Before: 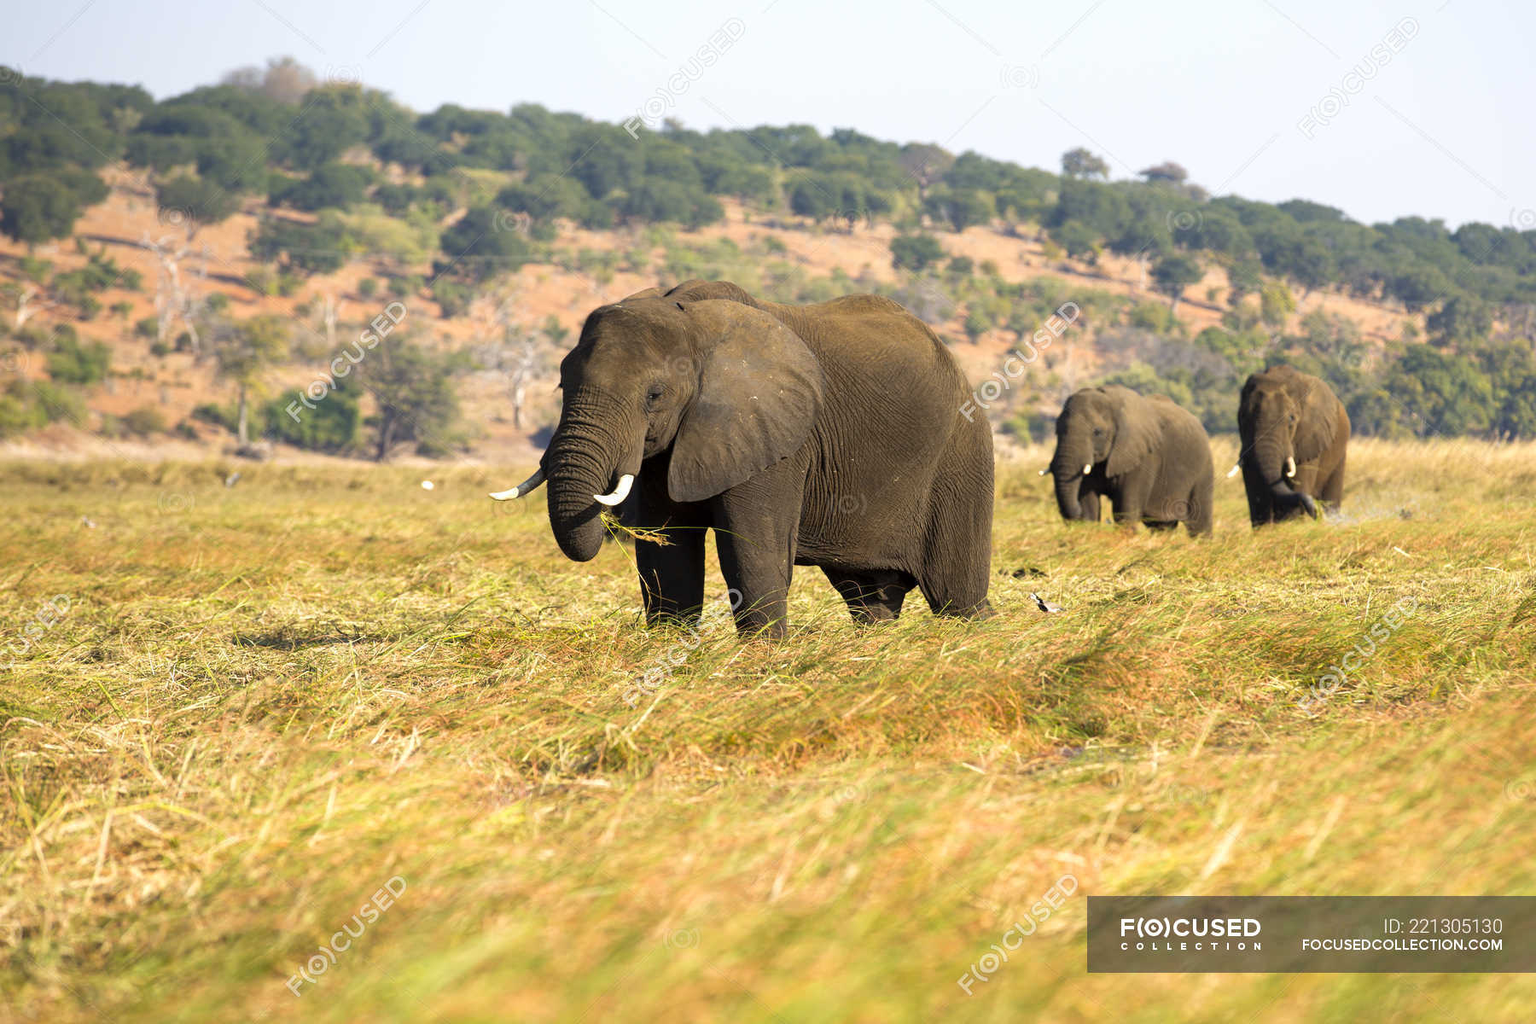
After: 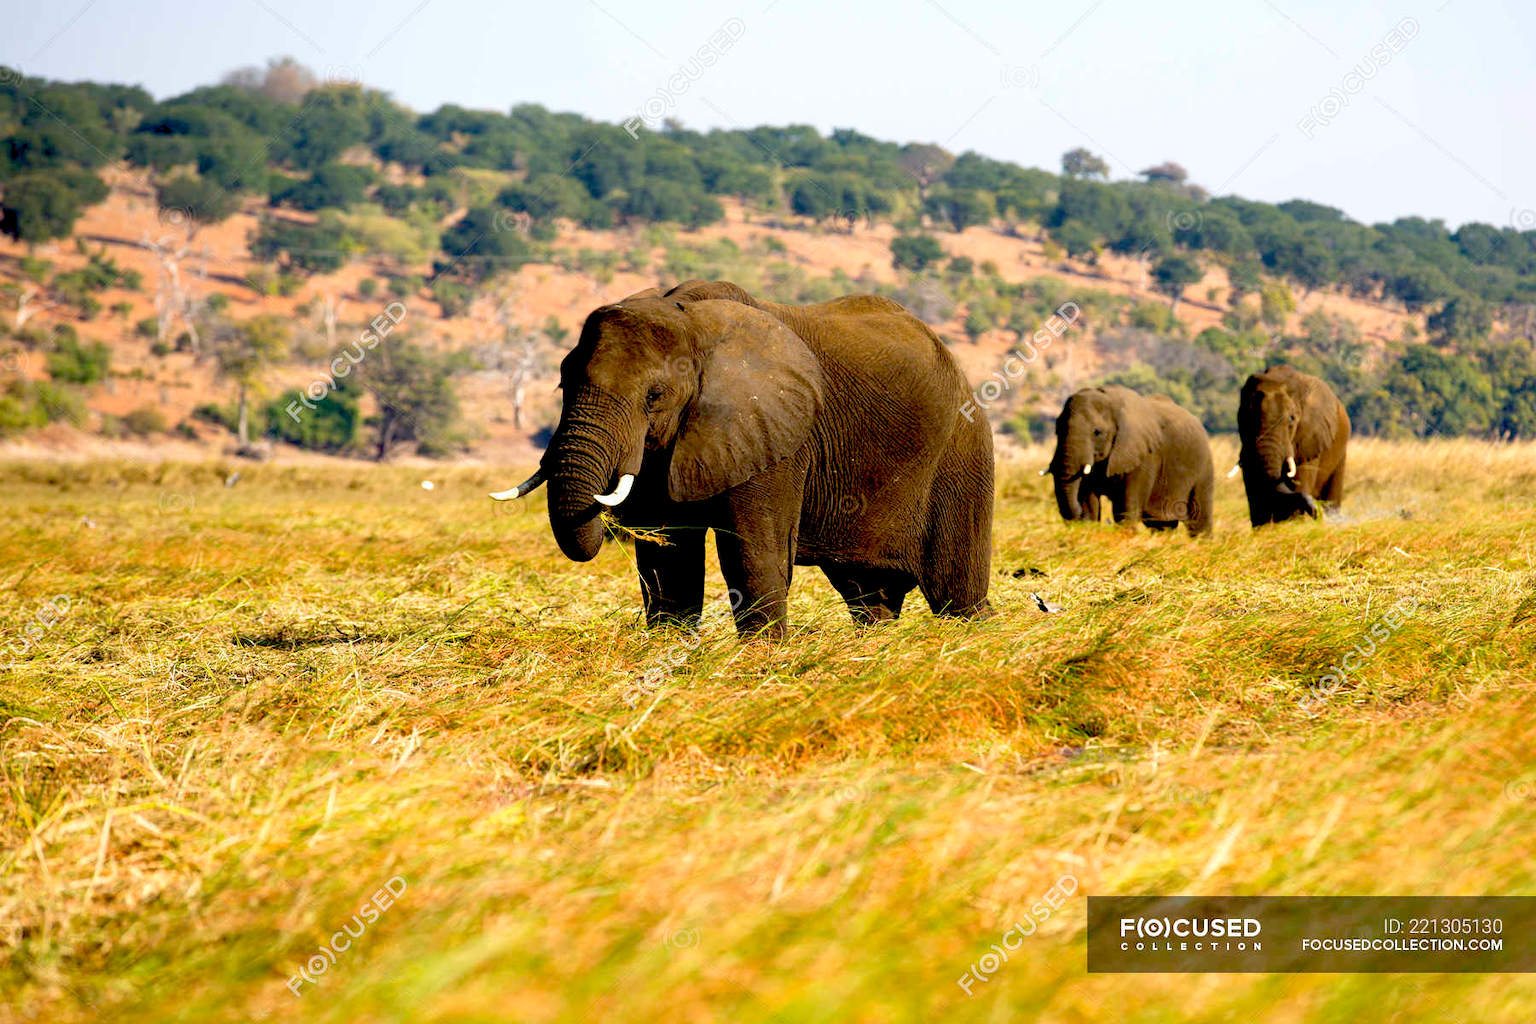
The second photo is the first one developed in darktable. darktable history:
levels: mode automatic, black 0.023%, white 99.97%, levels [0.062, 0.494, 0.925]
exposure: black level correction 0.056, exposure -0.039 EV, compensate highlight preservation false
